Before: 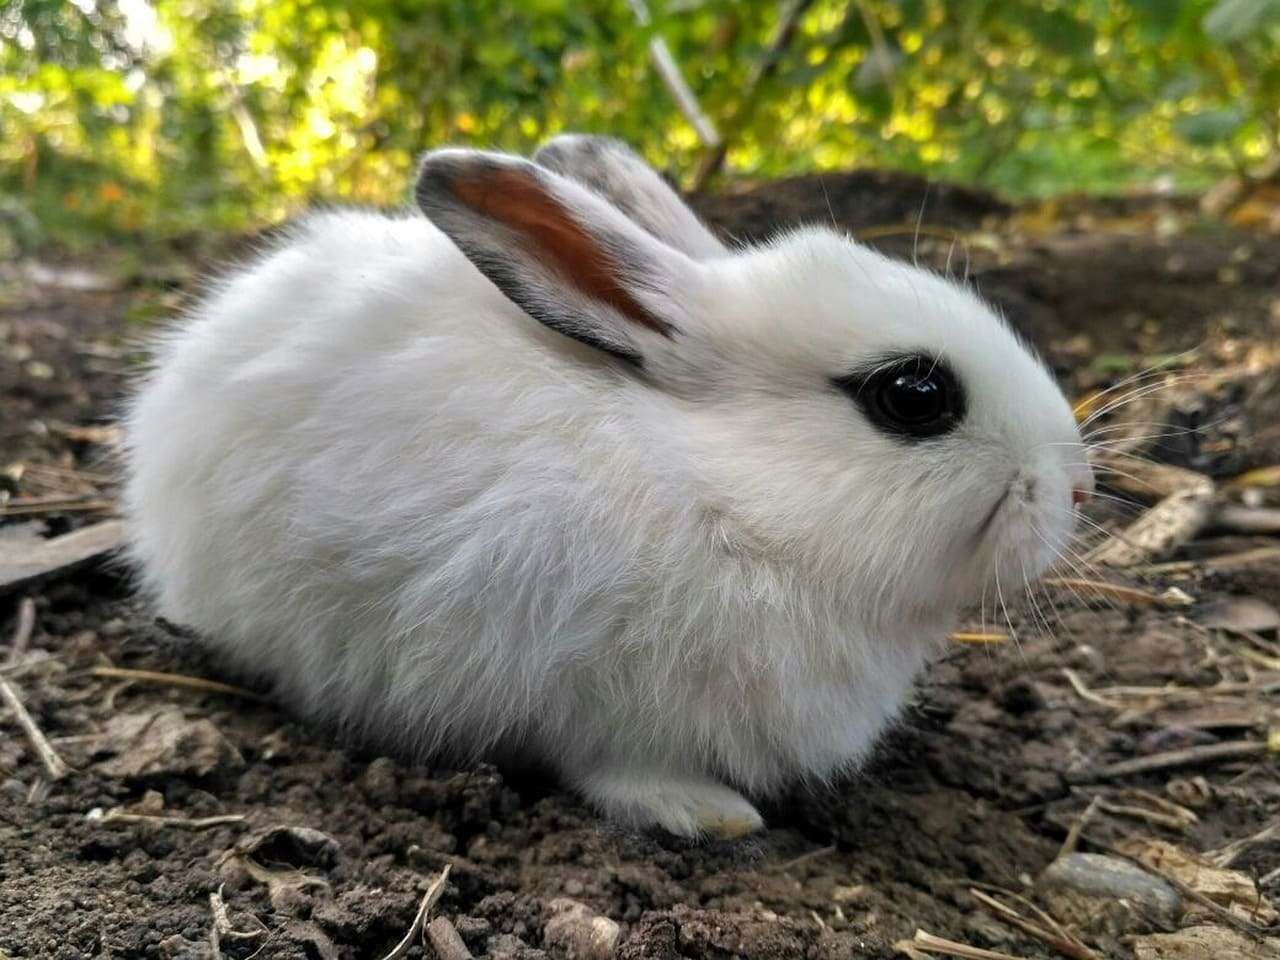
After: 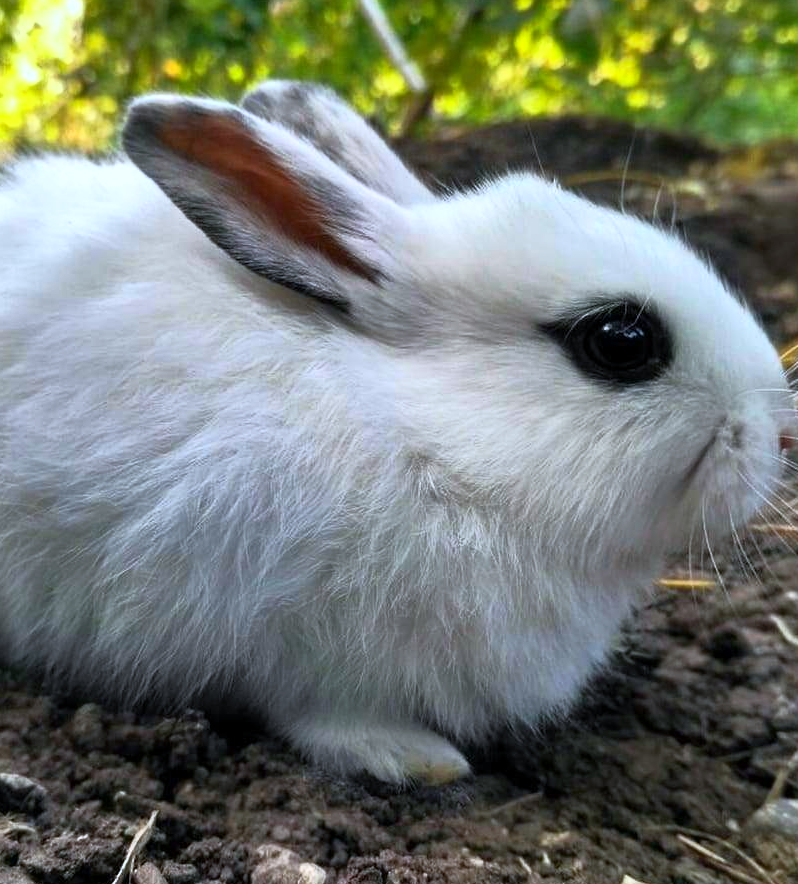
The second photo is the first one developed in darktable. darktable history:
base curve: curves: ch0 [(0, 0) (0.257, 0.25) (0.482, 0.586) (0.757, 0.871) (1, 1)]
color correction: saturation 1.11
crop and rotate: left 22.918%, top 5.629%, right 14.711%, bottom 2.247%
color calibration: x 0.367, y 0.376, temperature 4372.25 K
